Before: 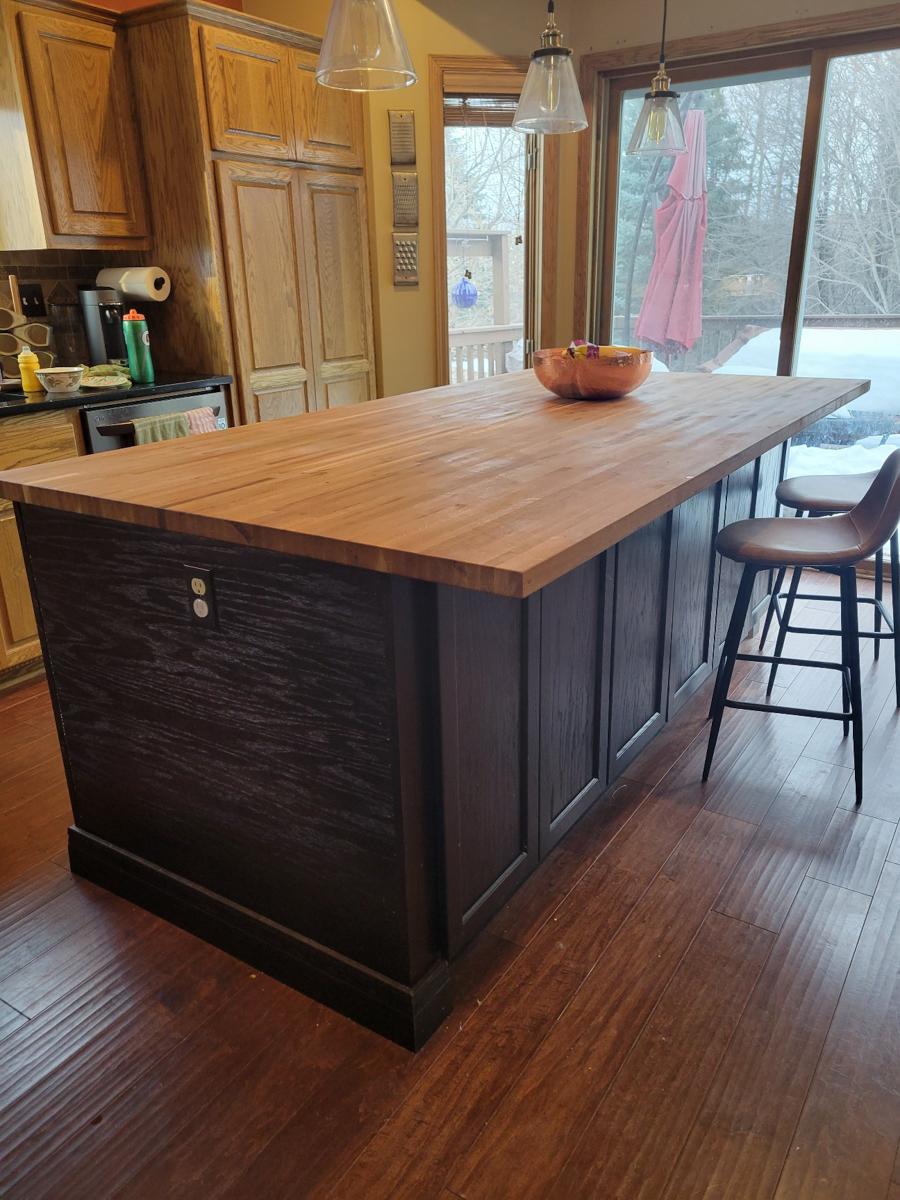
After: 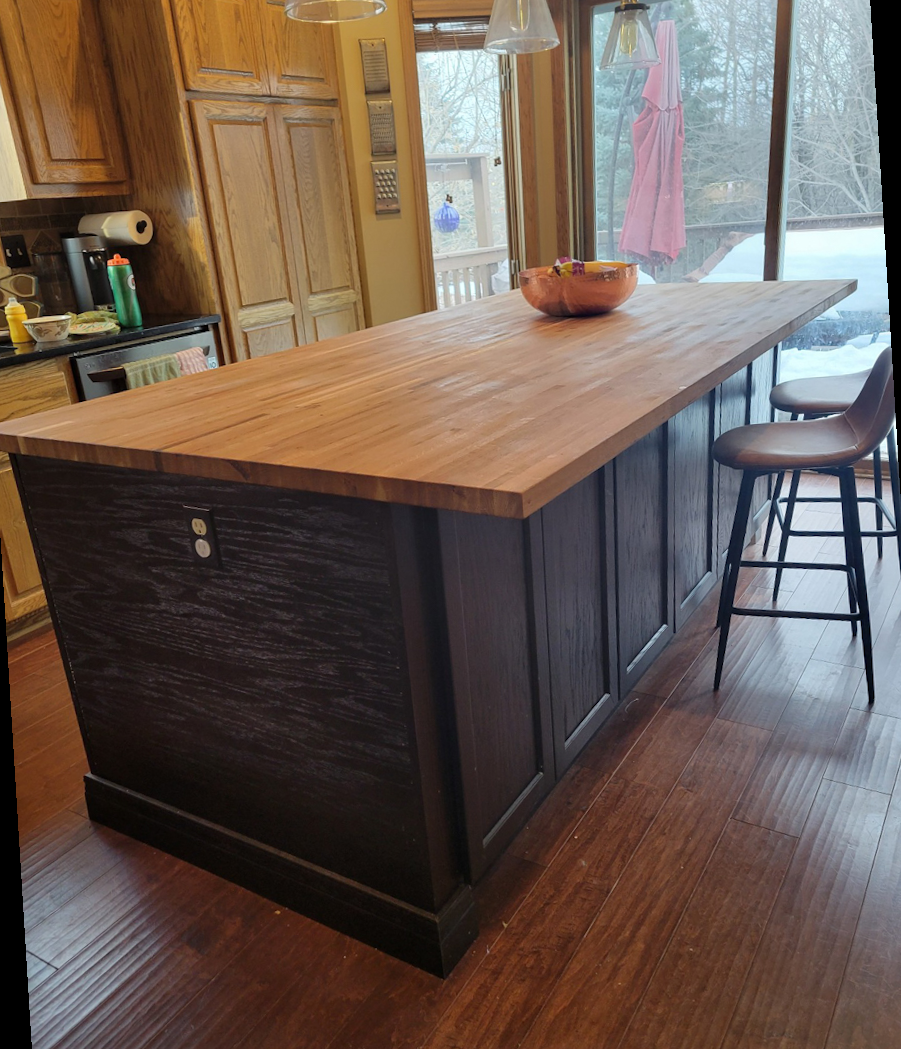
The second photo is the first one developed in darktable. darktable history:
rotate and perspective: rotation -3.52°, crop left 0.036, crop right 0.964, crop top 0.081, crop bottom 0.919
white balance: emerald 1
